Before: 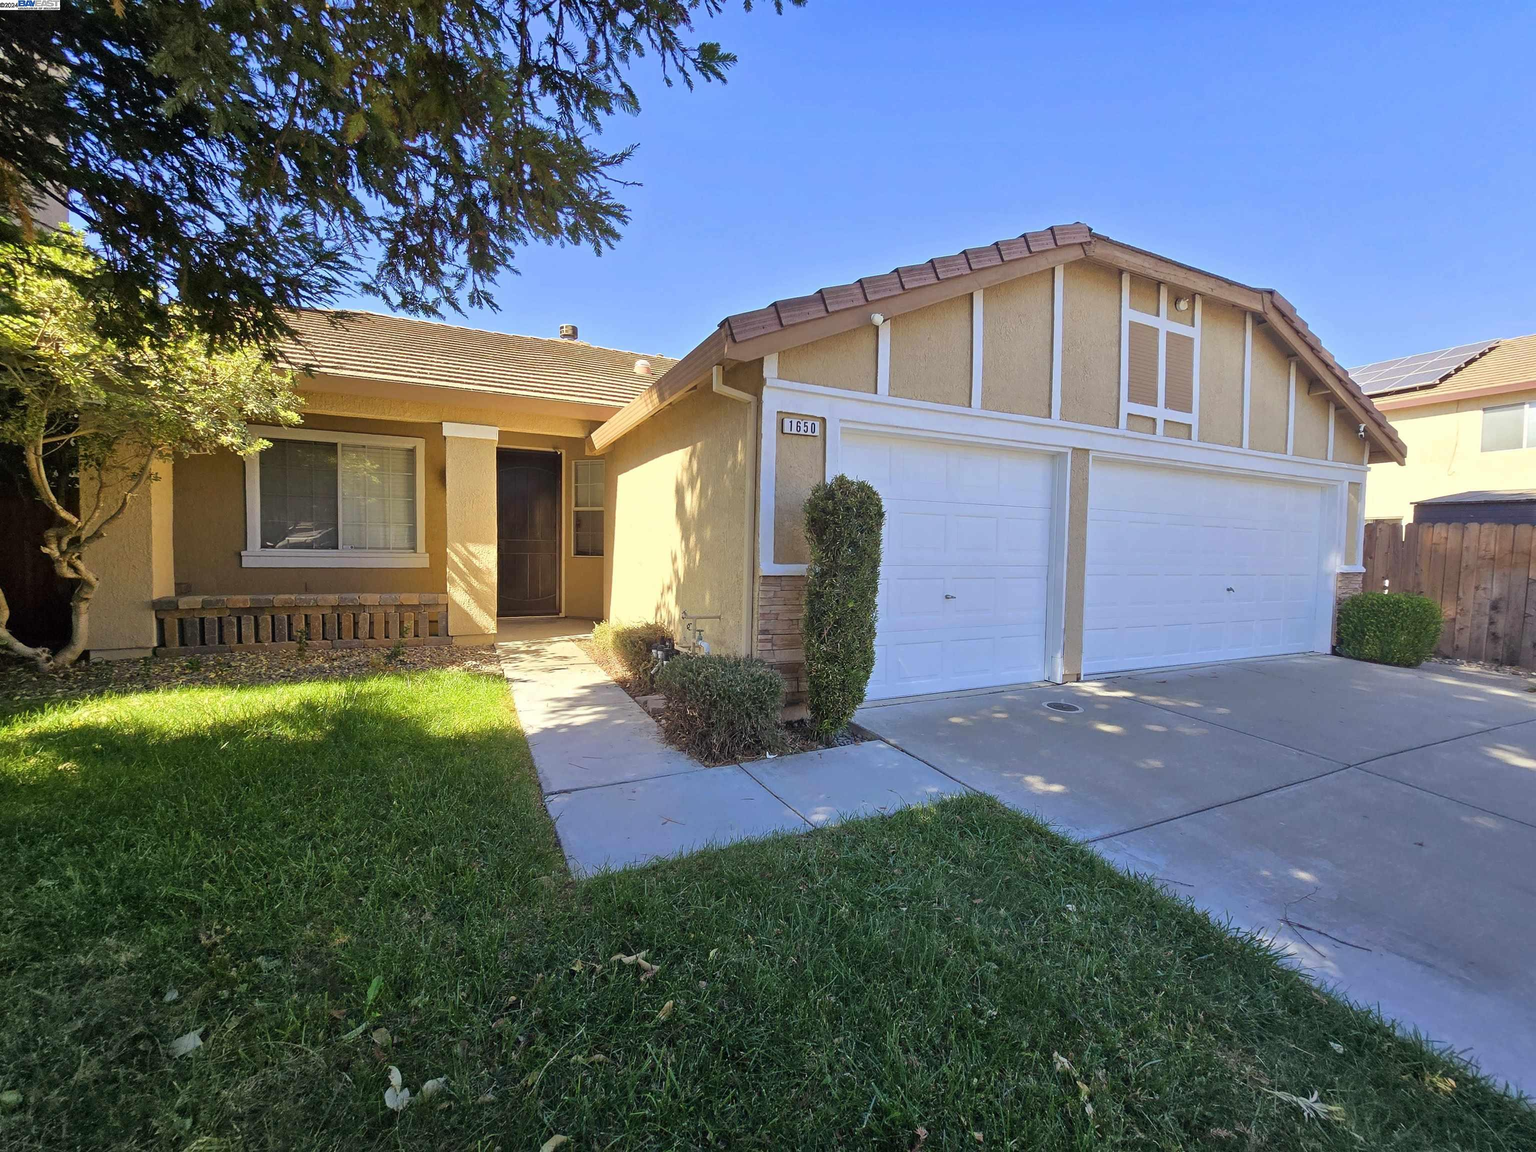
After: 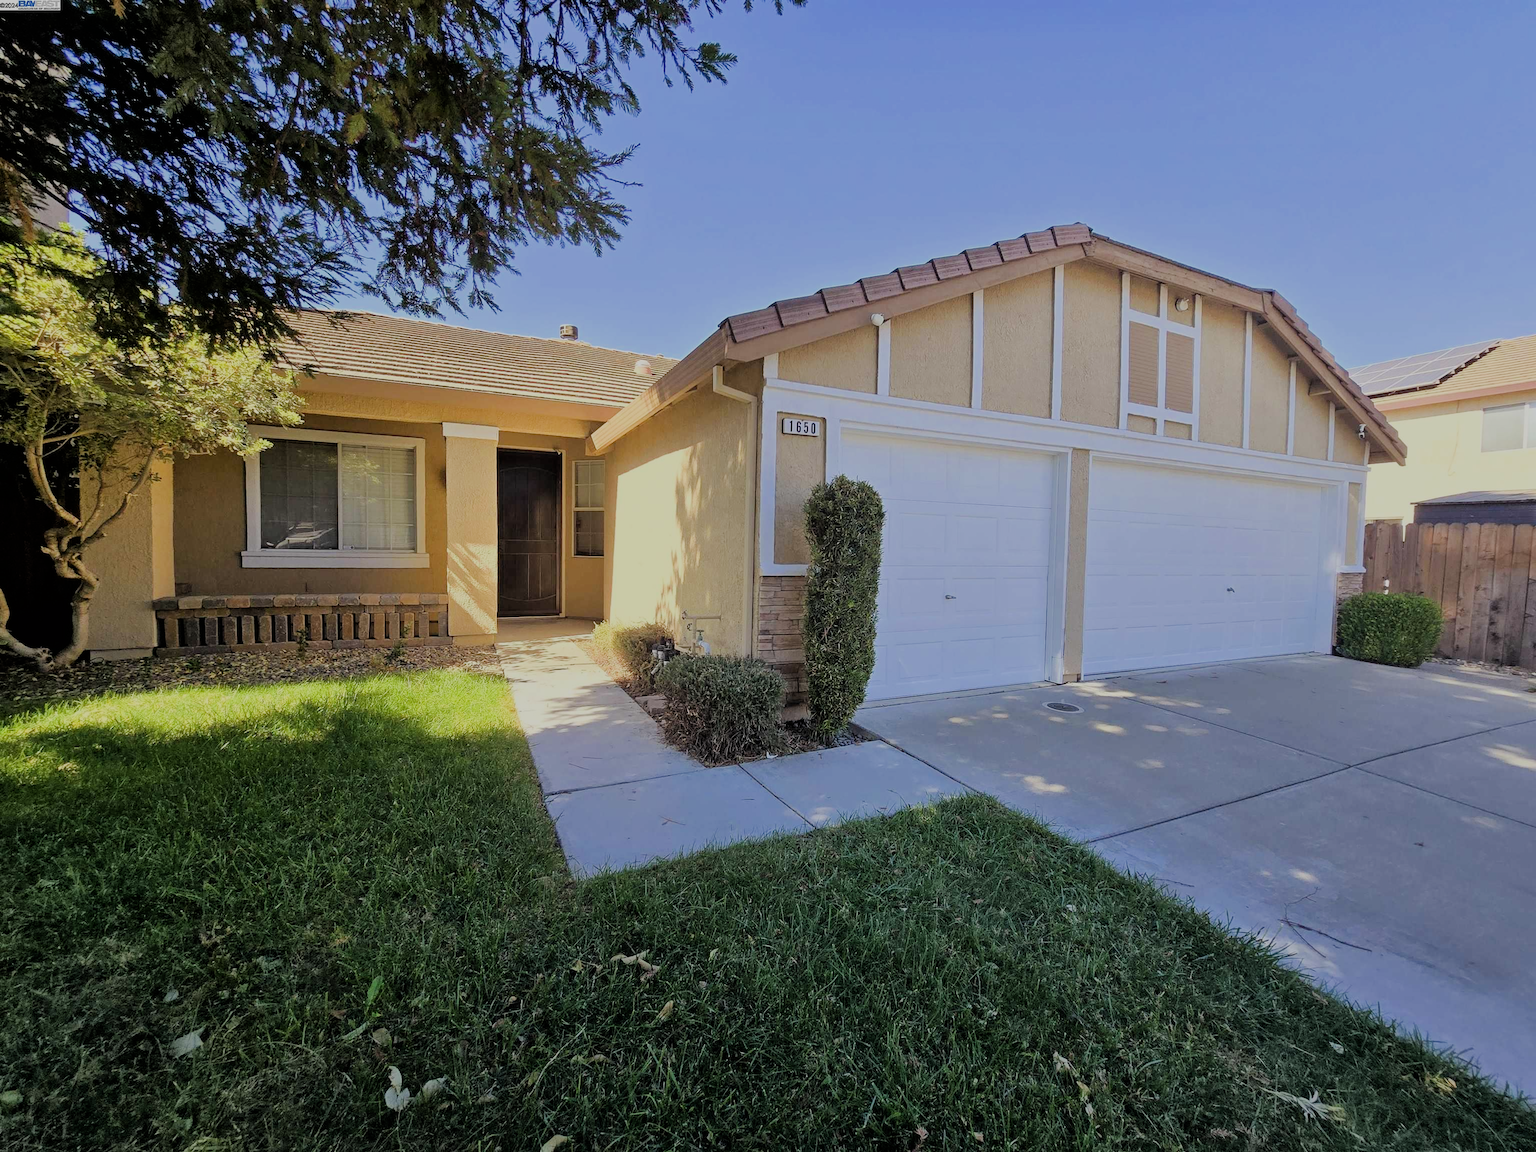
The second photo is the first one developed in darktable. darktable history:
filmic rgb: black relative exposure -6.19 EV, white relative exposure 6.95 EV, hardness 2.28
